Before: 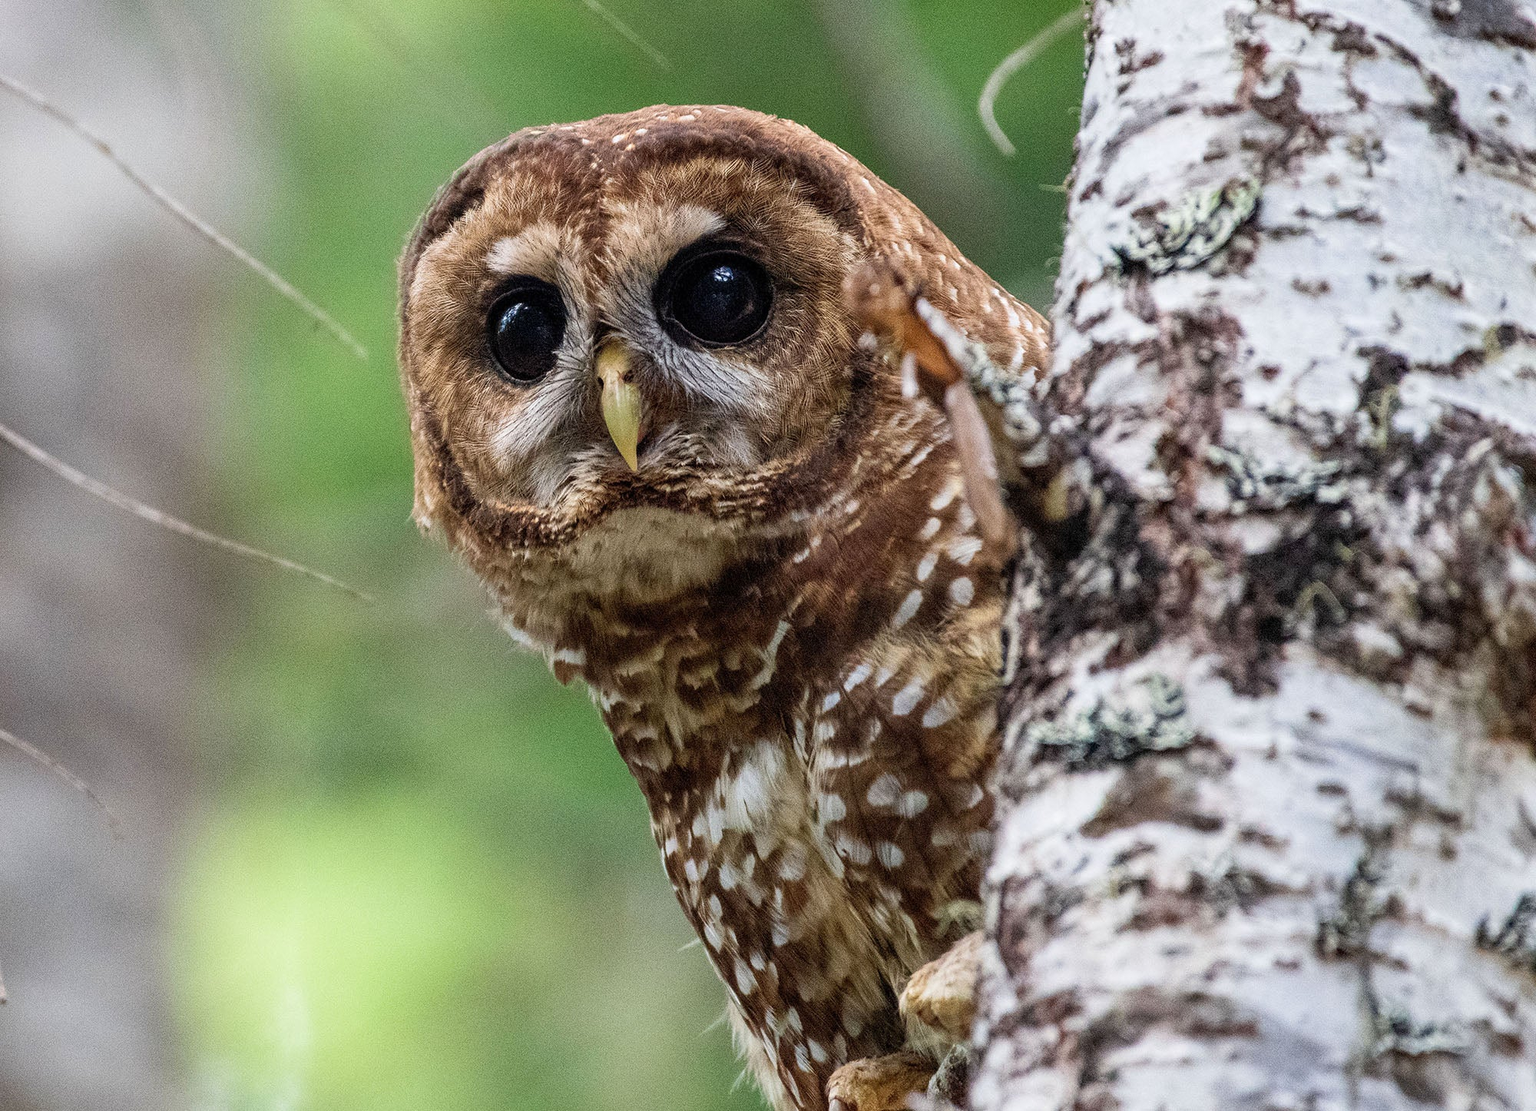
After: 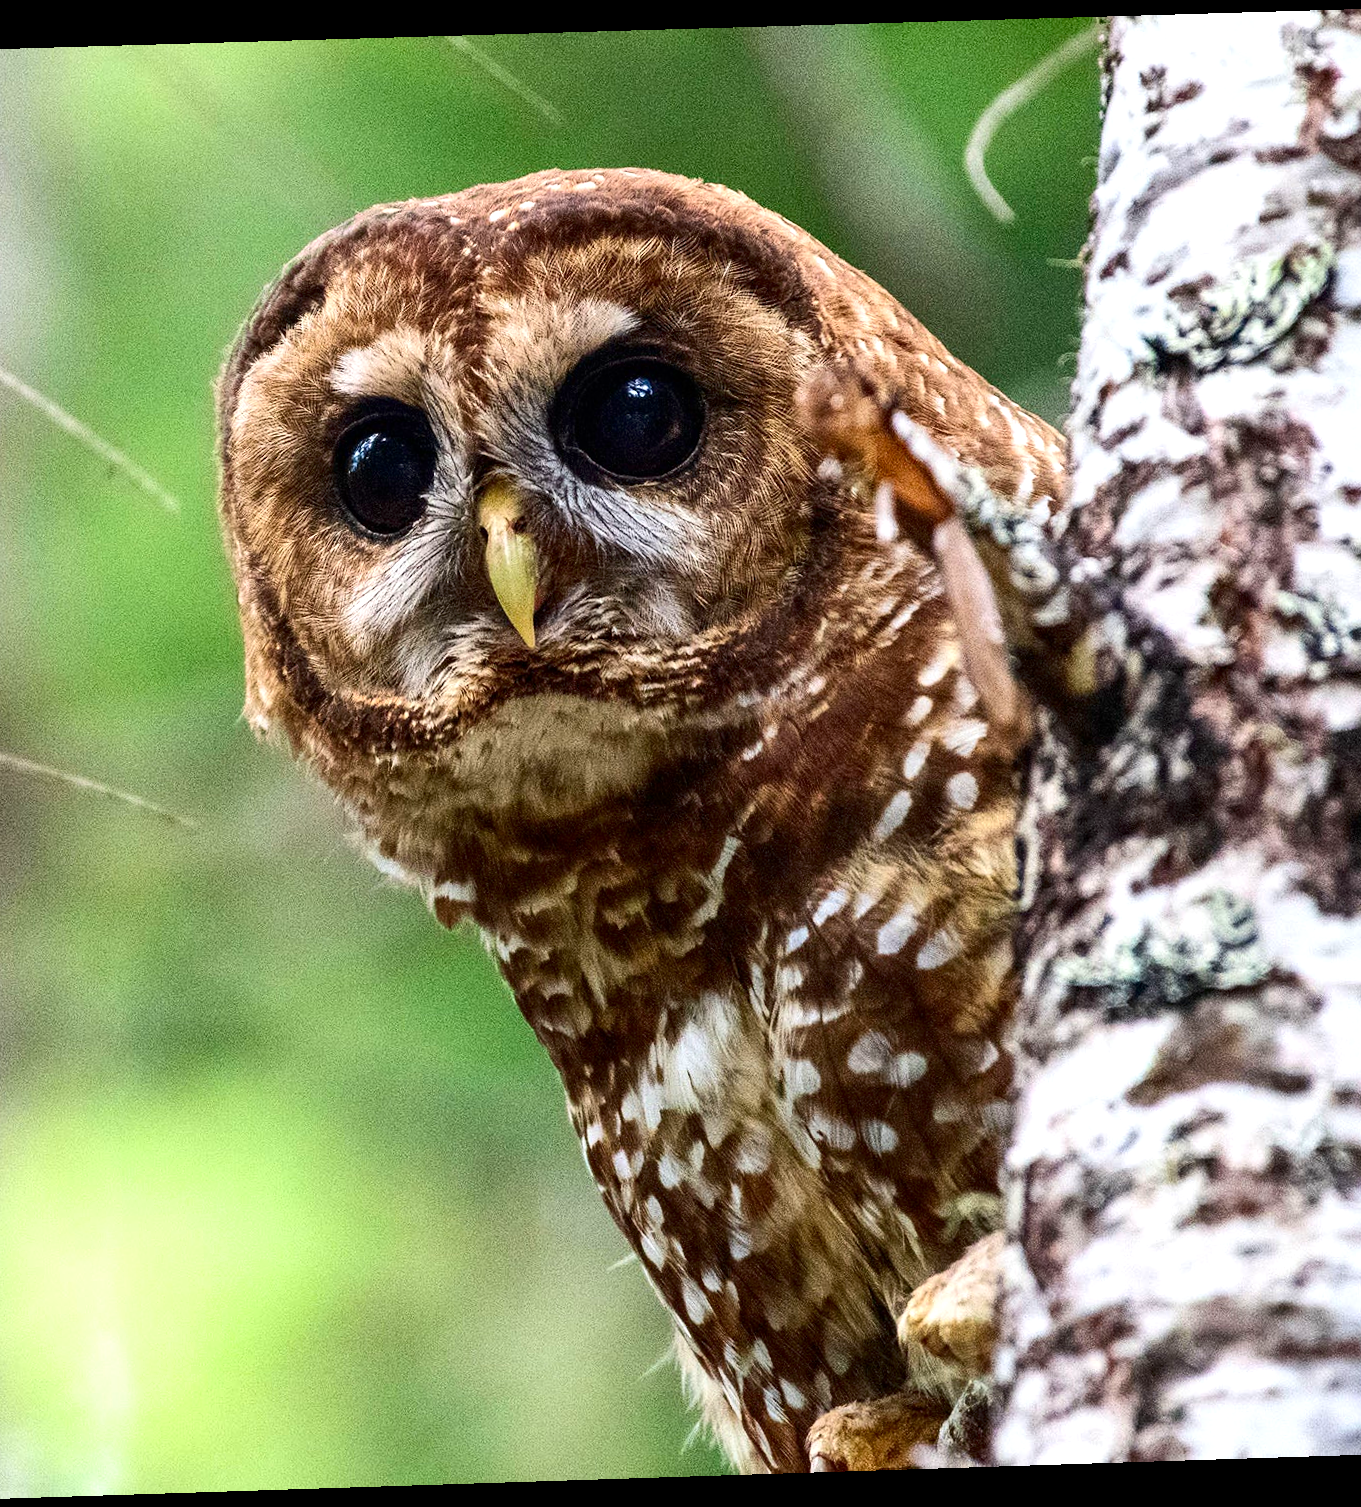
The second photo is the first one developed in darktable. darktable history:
shadows and highlights: shadows 25, highlights -25
white balance: emerald 1
crop: left 15.419%, right 17.914%
rotate and perspective: rotation -1.77°, lens shift (horizontal) 0.004, automatic cropping off
exposure: black level correction 0, exposure 0.5 EV, compensate exposure bias true, compensate highlight preservation false
contrast brightness saturation: contrast 0.19, brightness -0.11, saturation 0.21
